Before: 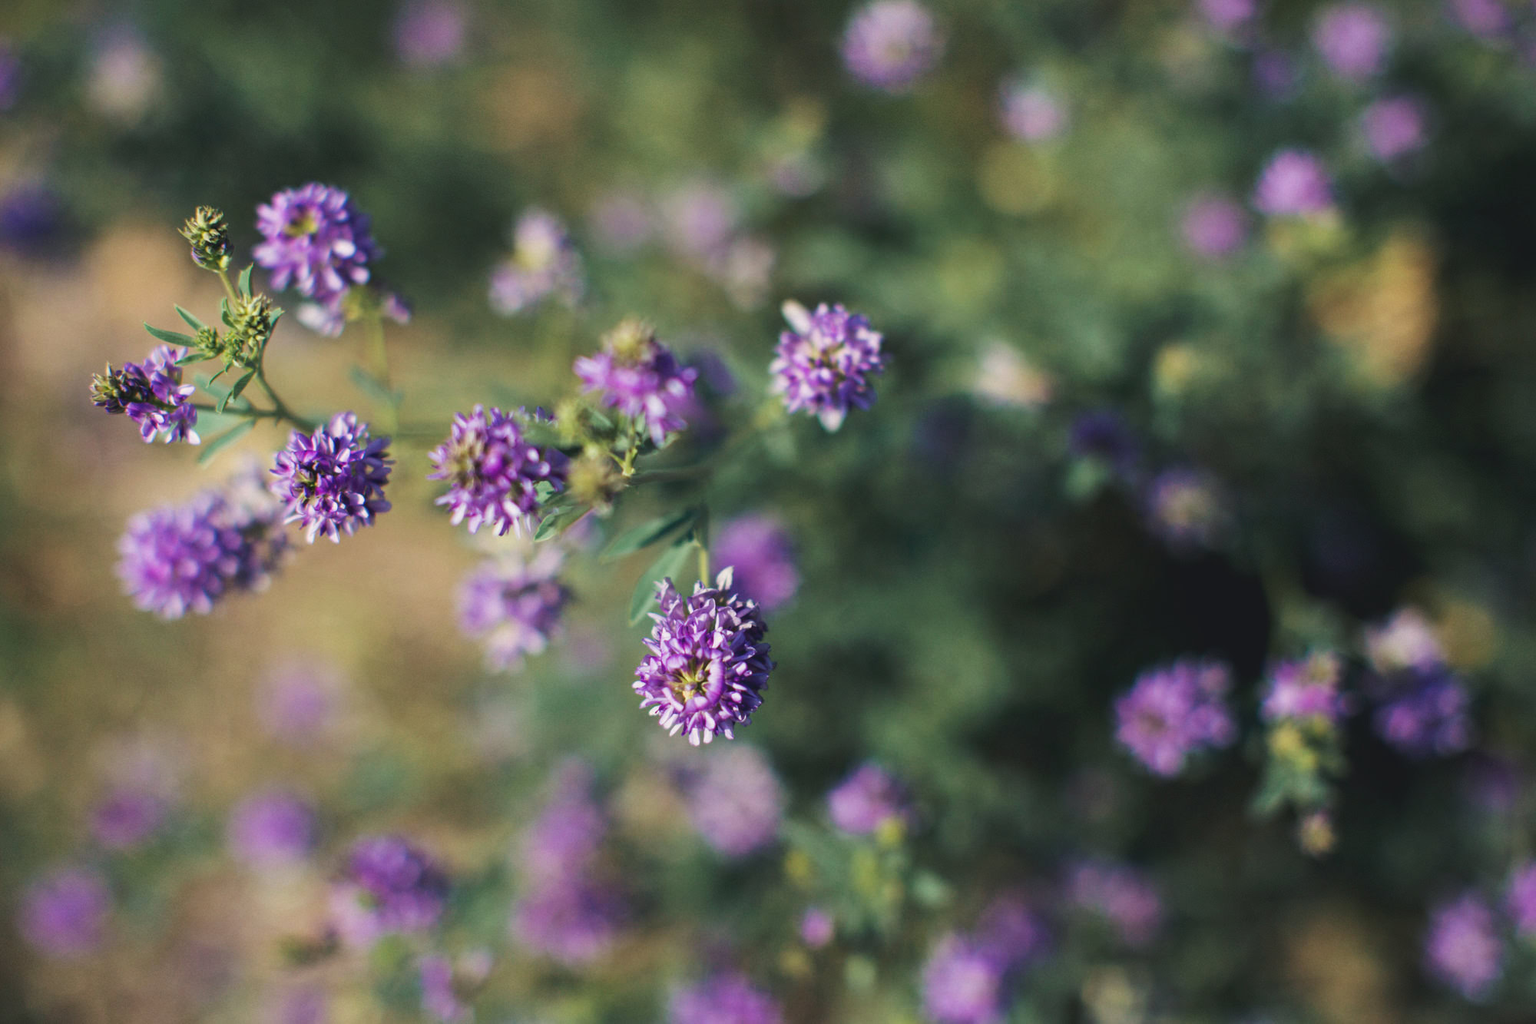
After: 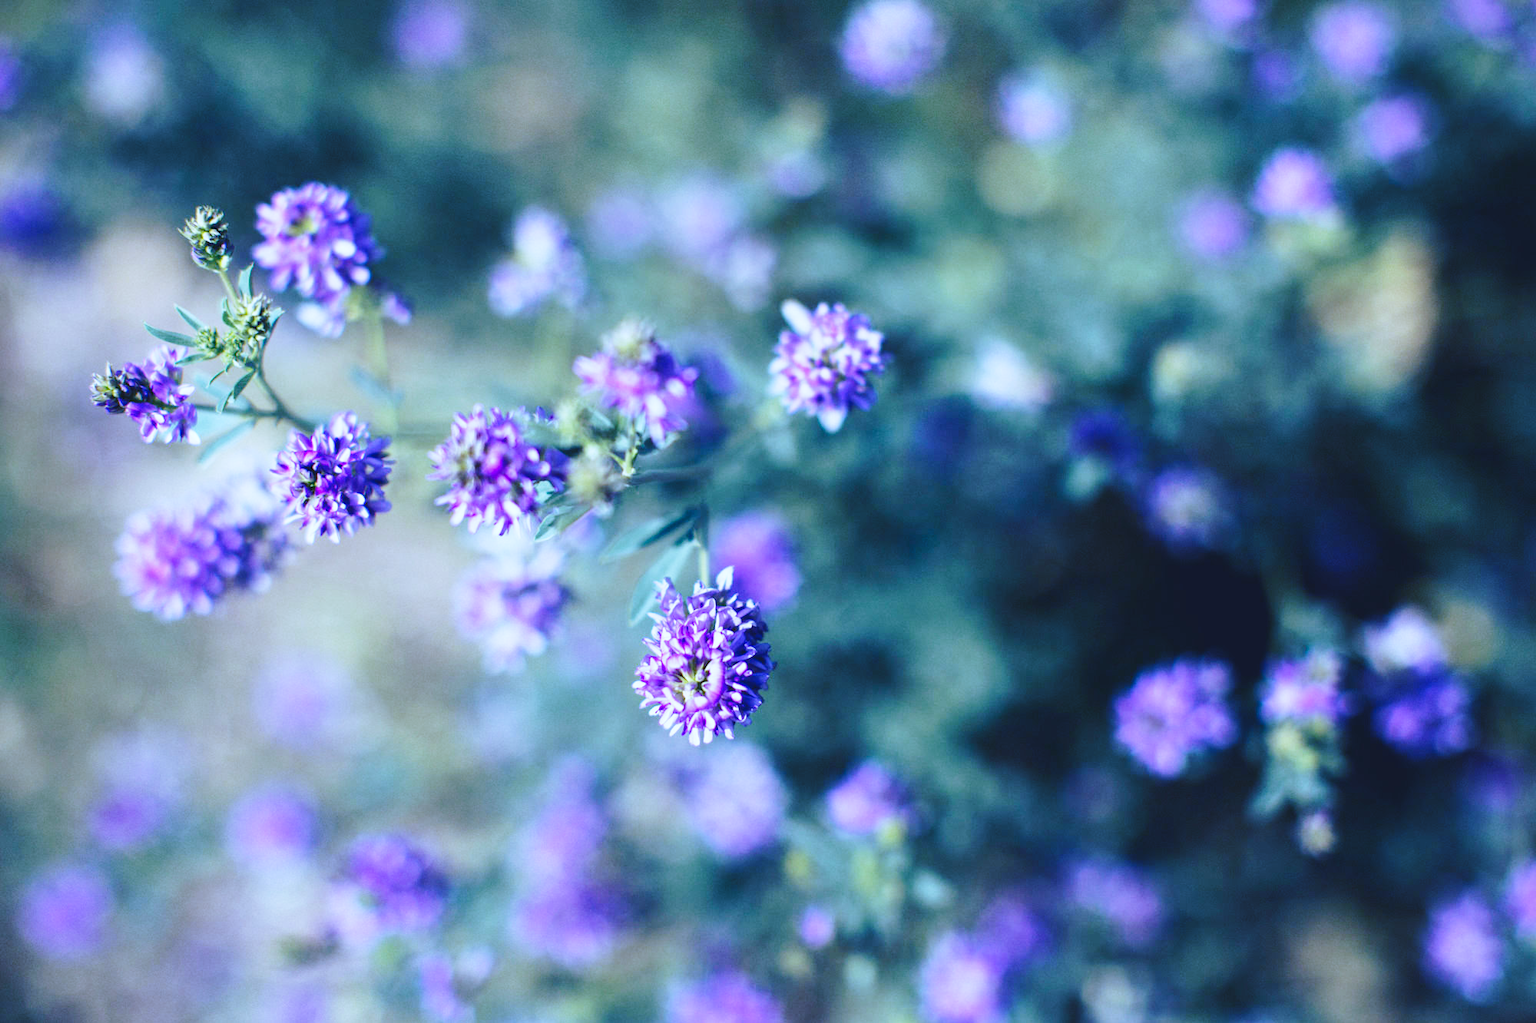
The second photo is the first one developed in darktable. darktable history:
white balance: red 0.766, blue 1.537
levels: mode automatic
exposure: exposure 0.131 EV, compensate highlight preservation false
base curve: curves: ch0 [(0, 0) (0.028, 0.03) (0.121, 0.232) (0.46, 0.748) (0.859, 0.968) (1, 1)], preserve colors none
